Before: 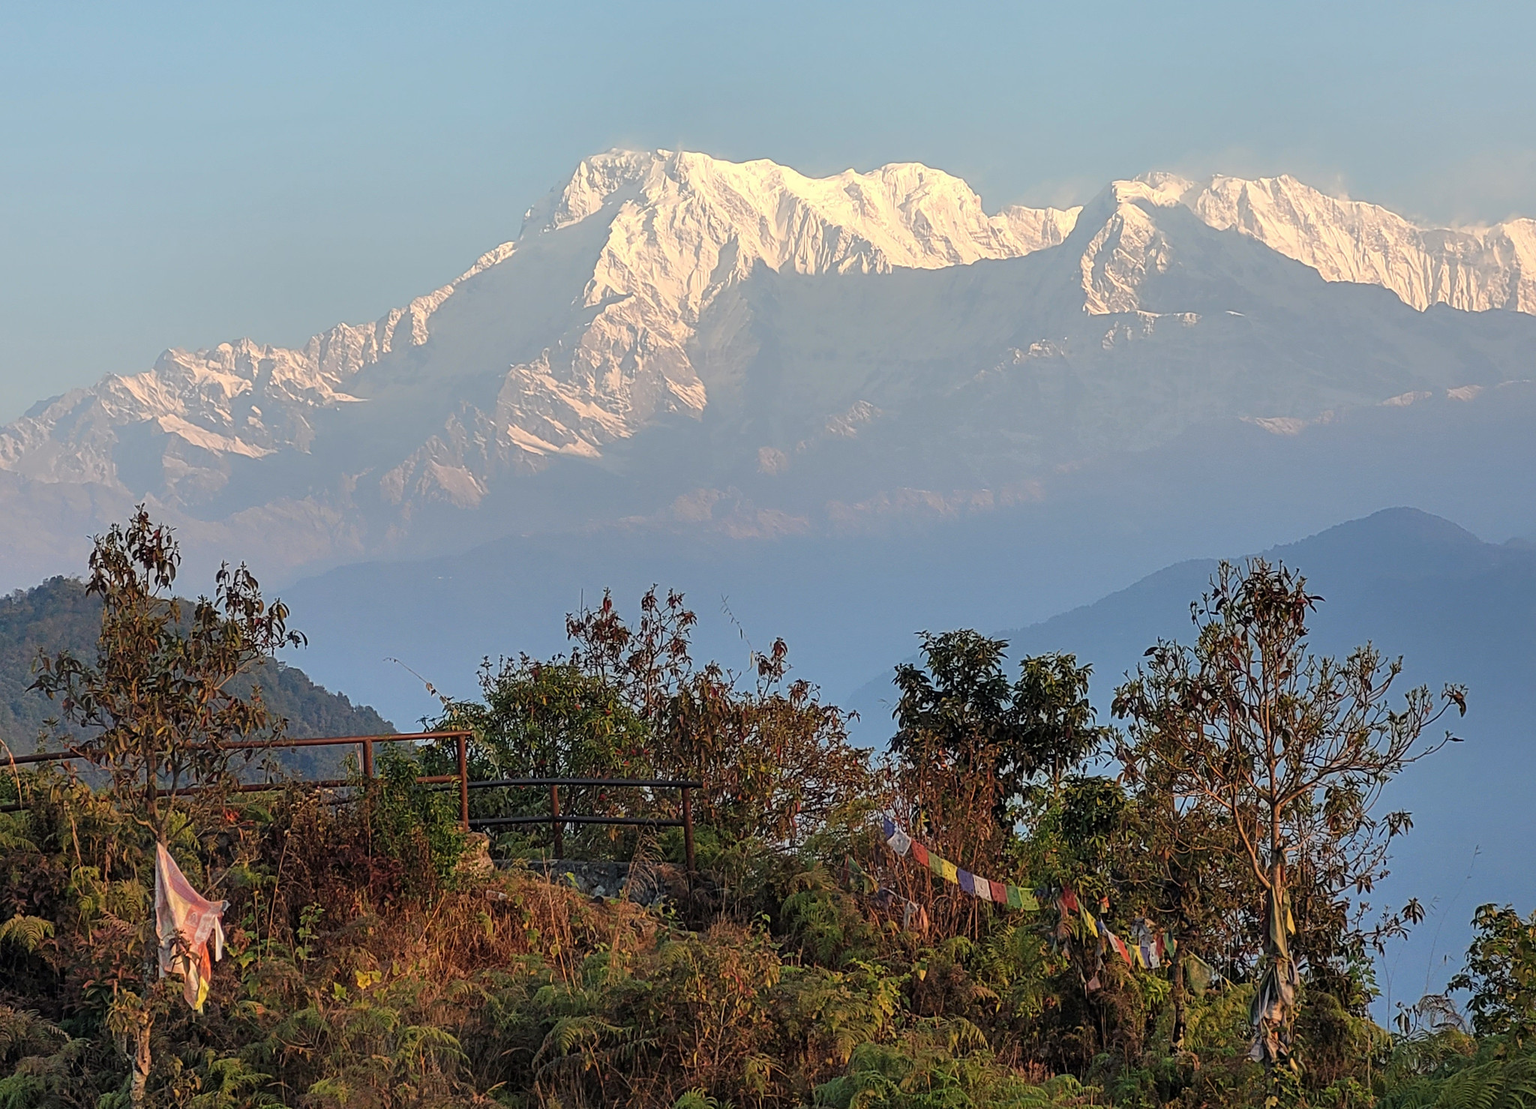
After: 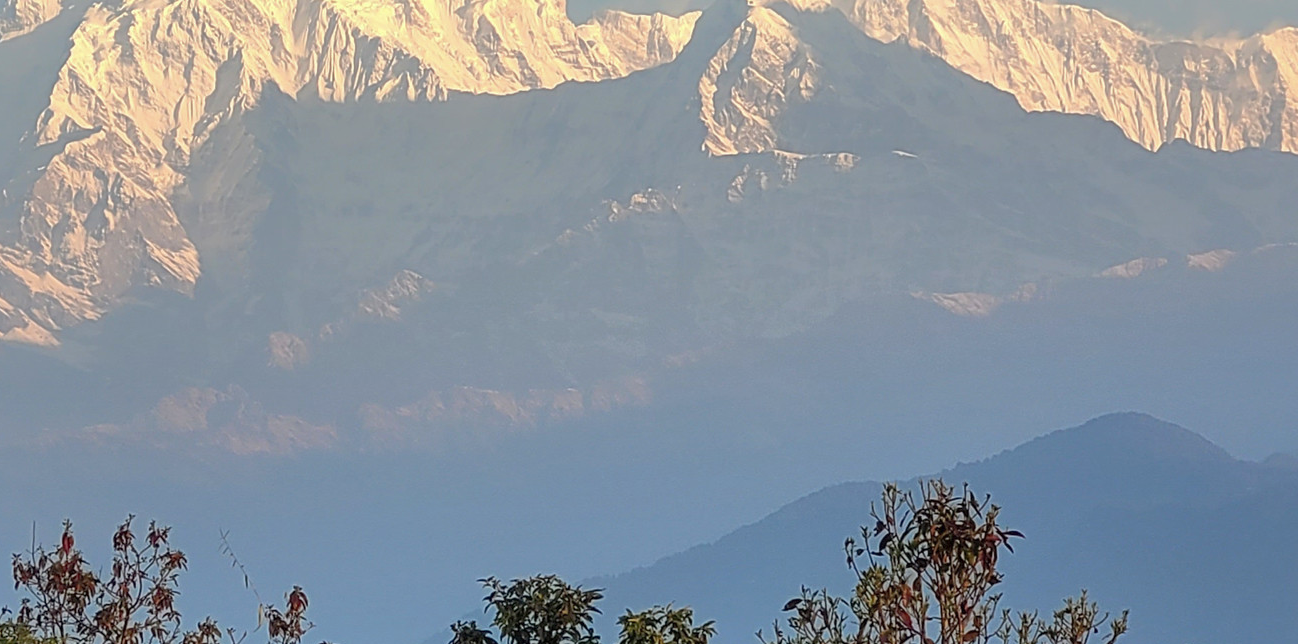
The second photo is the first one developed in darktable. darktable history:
color correction: highlights b* -0.047, saturation 1.11
shadows and highlights: on, module defaults
sharpen: radius 2.866, amount 0.871, threshold 47.22
crop: left 36.265%, top 17.878%, right 0.322%, bottom 38.556%
contrast brightness saturation: saturation -0.061
